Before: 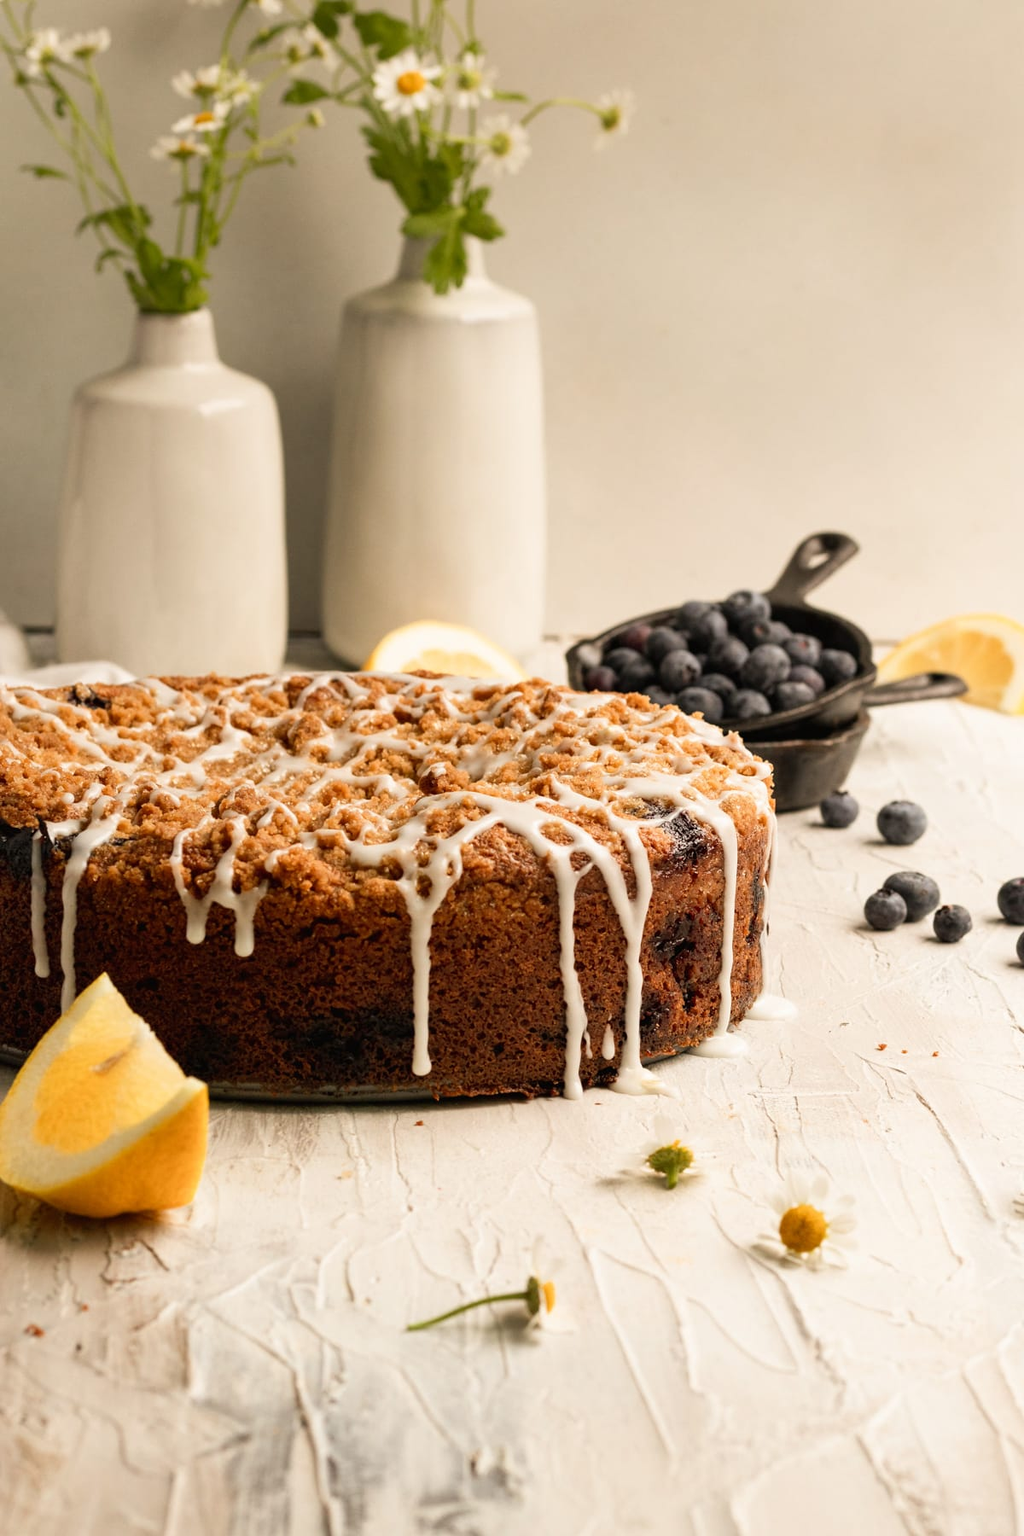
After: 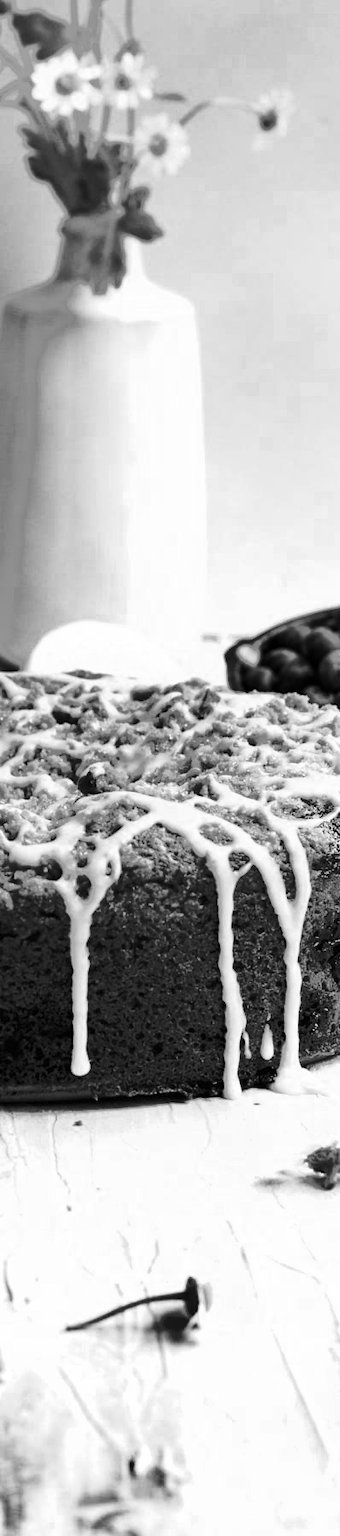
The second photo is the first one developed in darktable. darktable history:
exposure: exposure 0.935 EV, compensate highlight preservation false
shadows and highlights: low approximation 0.01, soften with gaussian
tone equalizer: -7 EV -0.63 EV, -6 EV 1 EV, -5 EV -0.45 EV, -4 EV 0.43 EV, -3 EV 0.41 EV, -2 EV 0.15 EV, -1 EV -0.15 EV, +0 EV -0.39 EV, smoothing diameter 25%, edges refinement/feathering 10, preserve details guided filter
base curve: curves: ch0 [(0, 0) (0.666, 0.806) (1, 1)]
monochrome: a 1.94, b -0.638
crop: left 33.36%, right 33.36%
color zones: curves: ch0 [(0, 0.5) (0.125, 0.4) (0.25, 0.5) (0.375, 0.4) (0.5, 0.4) (0.625, 0.6) (0.75, 0.6) (0.875, 0.5)]; ch1 [(0, 0.35) (0.125, 0.45) (0.25, 0.35) (0.375, 0.35) (0.5, 0.35) (0.625, 0.35) (0.75, 0.45) (0.875, 0.35)]; ch2 [(0, 0.6) (0.125, 0.5) (0.25, 0.5) (0.375, 0.6) (0.5, 0.6) (0.625, 0.5) (0.75, 0.5) (0.875, 0.5)]
contrast brightness saturation: contrast 0.1, brightness -0.26, saturation 0.14
